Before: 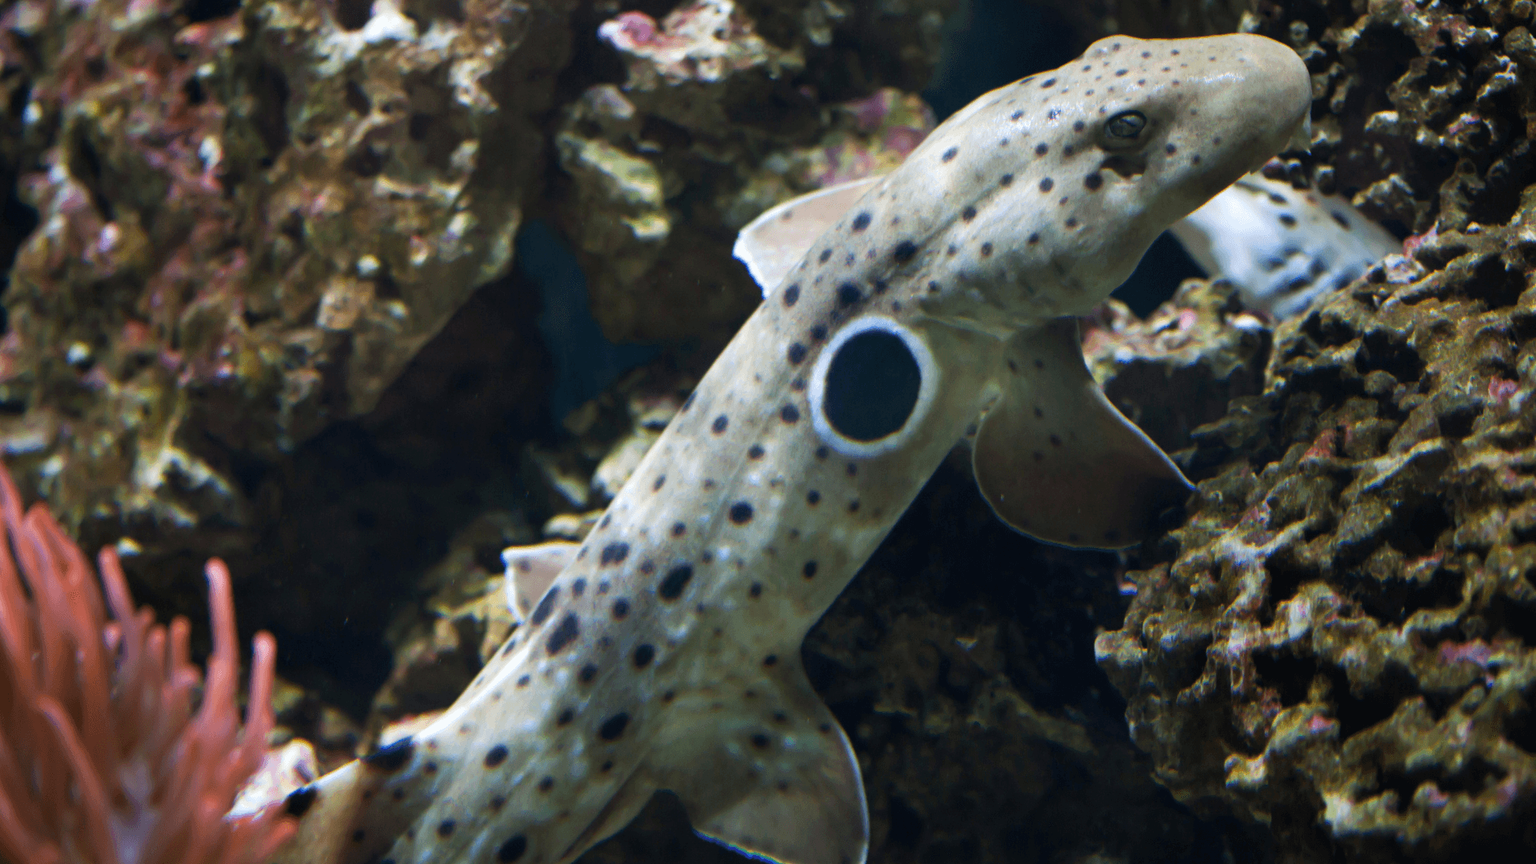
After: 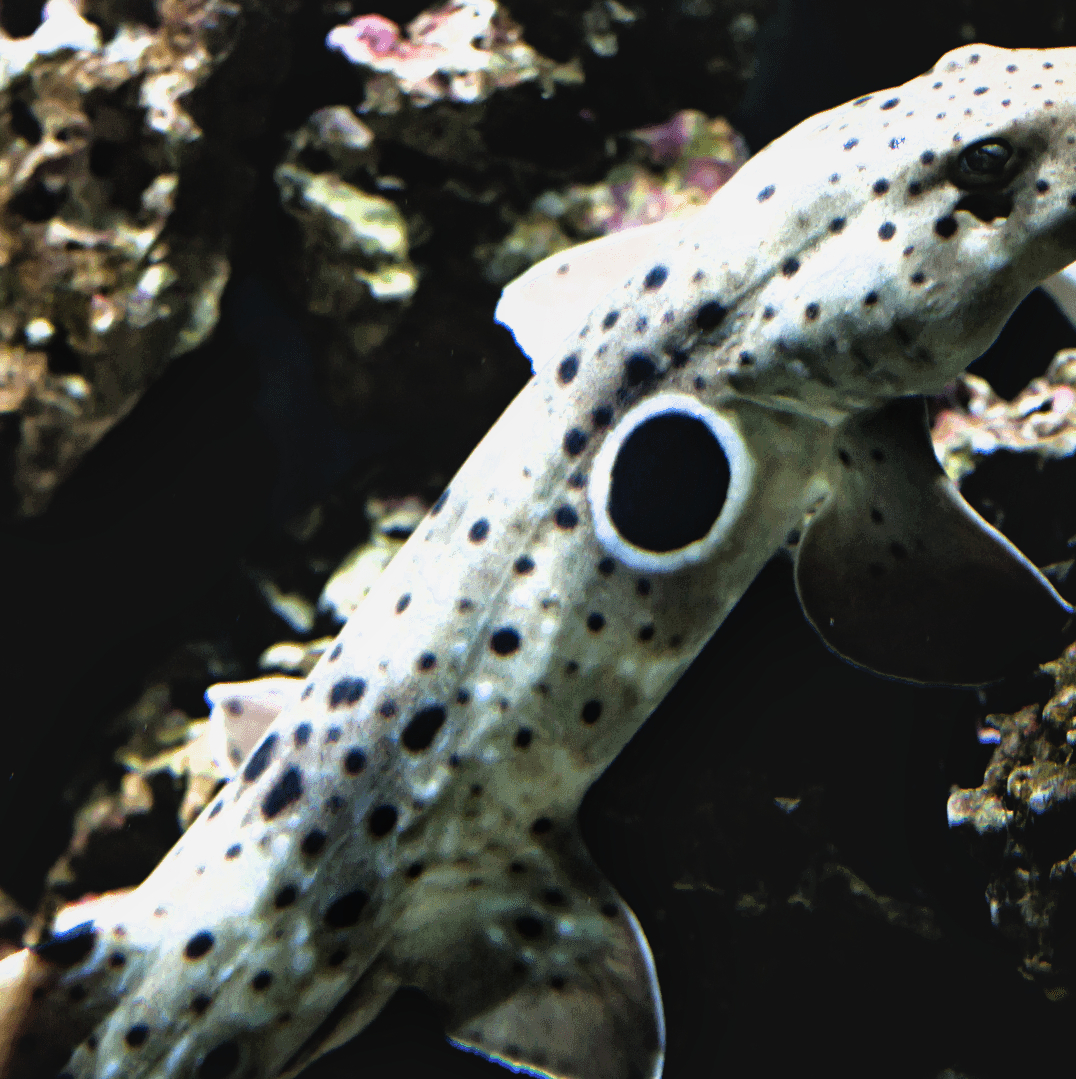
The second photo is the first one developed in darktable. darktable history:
haze removal: compatibility mode true, adaptive false
contrast brightness saturation: contrast -0.111
crop: left 21.953%, right 22.001%
local contrast: mode bilateral grid, contrast 20, coarseness 50, detail 139%, midtone range 0.2
filmic rgb: black relative exposure -8.27 EV, white relative exposure 2.24 EV, hardness 7.15, latitude 84.8%, contrast 1.679, highlights saturation mix -4.34%, shadows ↔ highlights balance -2.63%
exposure: black level correction 0.001, exposure 0.499 EV, compensate exposure bias true, compensate highlight preservation false
